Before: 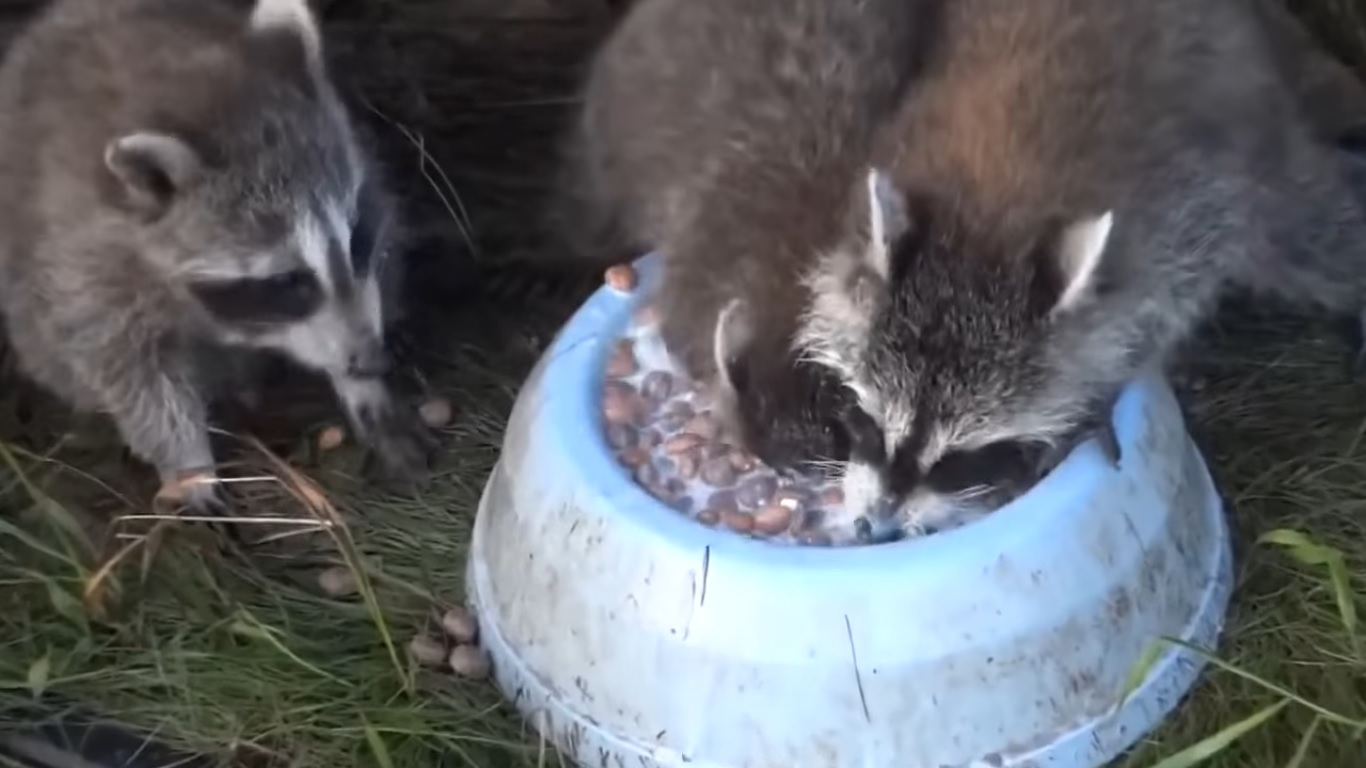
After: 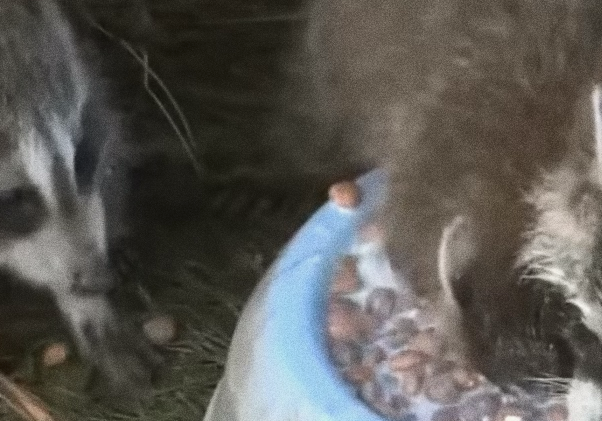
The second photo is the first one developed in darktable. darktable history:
grain: coarseness 9.61 ISO, strength 35.62%
color balance: mode lift, gamma, gain (sRGB), lift [1.04, 1, 1, 0.97], gamma [1.01, 1, 1, 0.97], gain [0.96, 1, 1, 0.97]
crop: left 20.248%, top 10.86%, right 35.675%, bottom 34.321%
